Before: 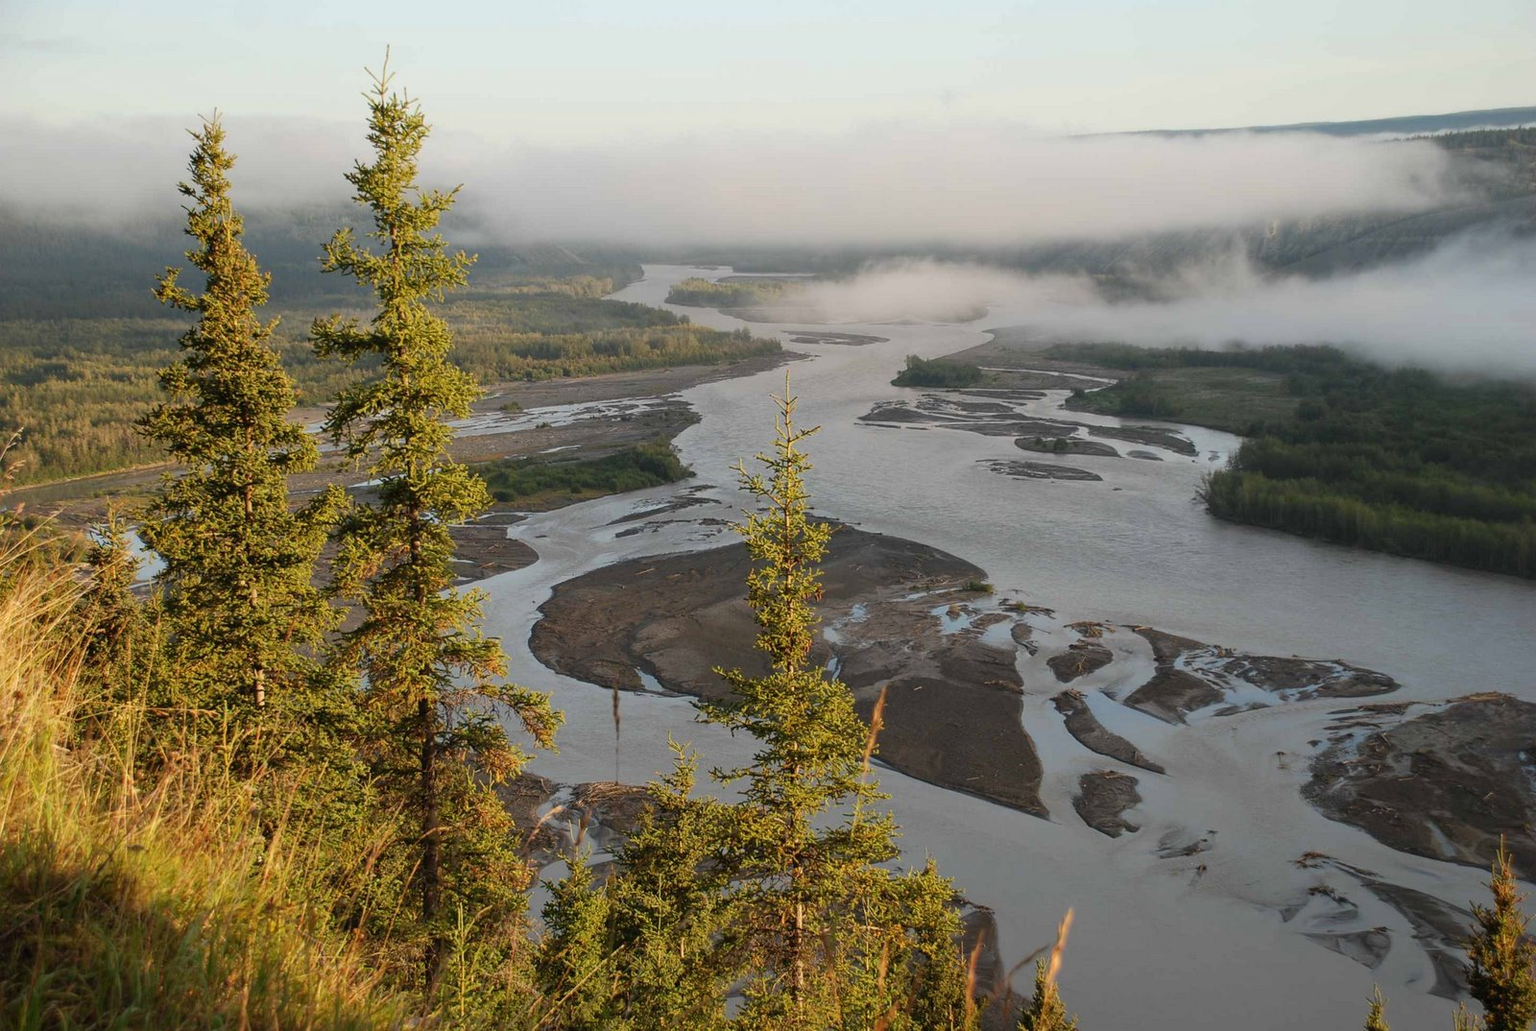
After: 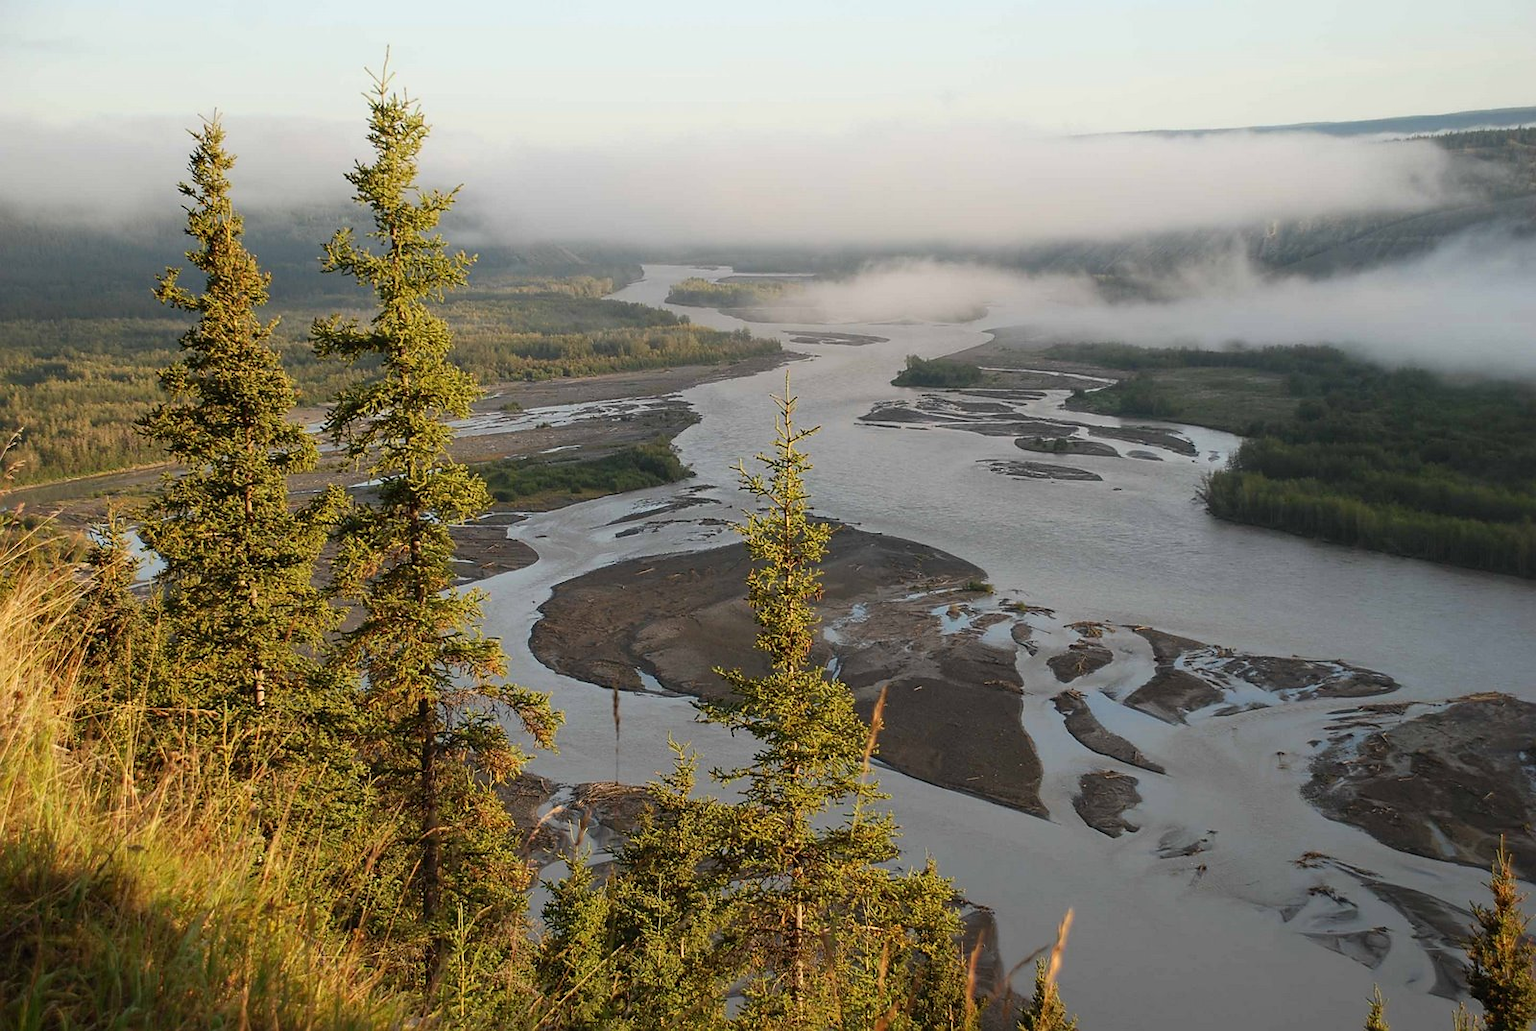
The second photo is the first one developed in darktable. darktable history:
sharpen: radius 1.438, amount 0.398, threshold 1.336
shadows and highlights: radius 91.62, shadows -16.02, white point adjustment 0.18, highlights 31.93, compress 48.61%, soften with gaussian
